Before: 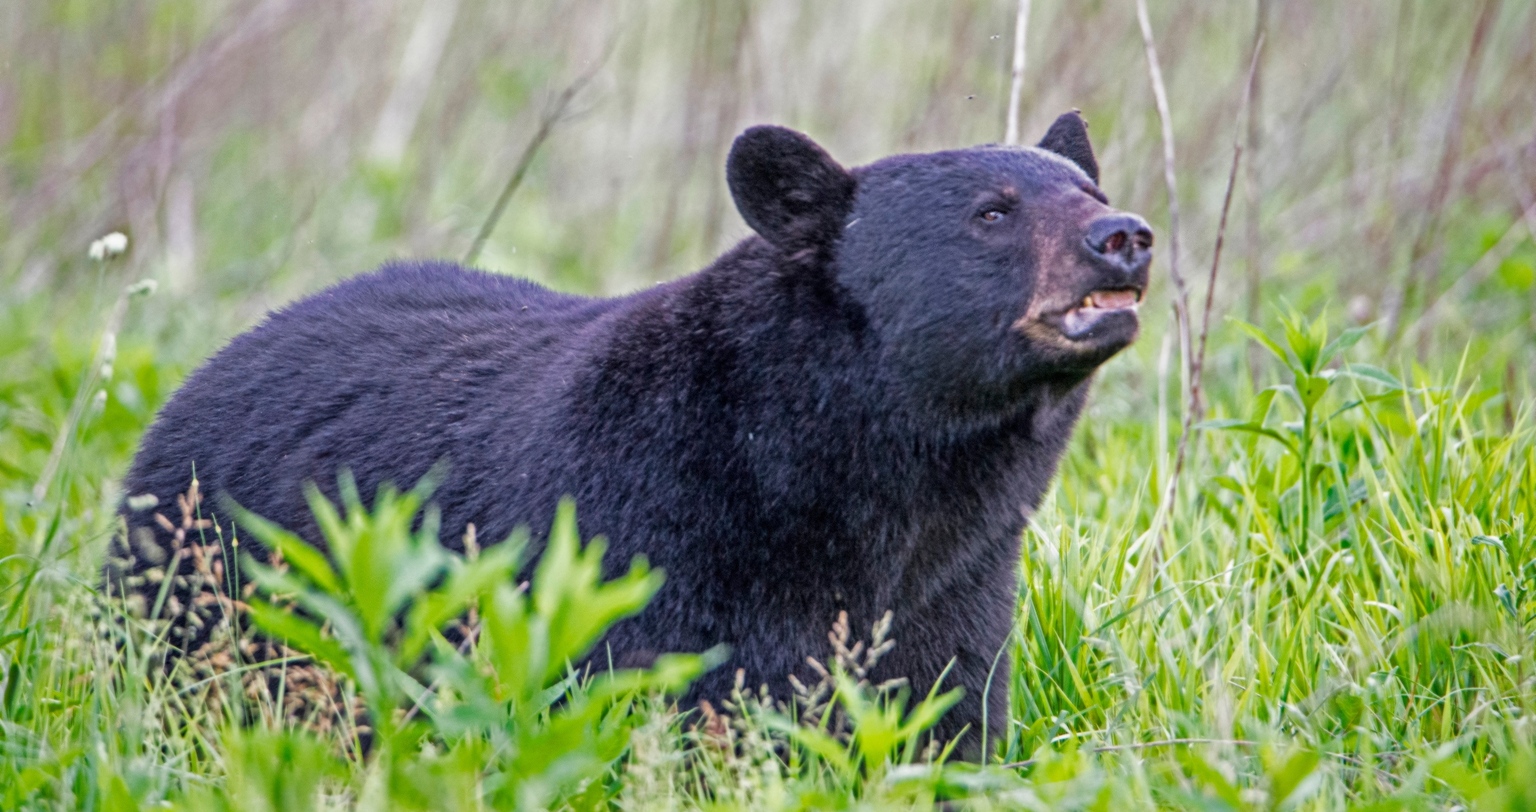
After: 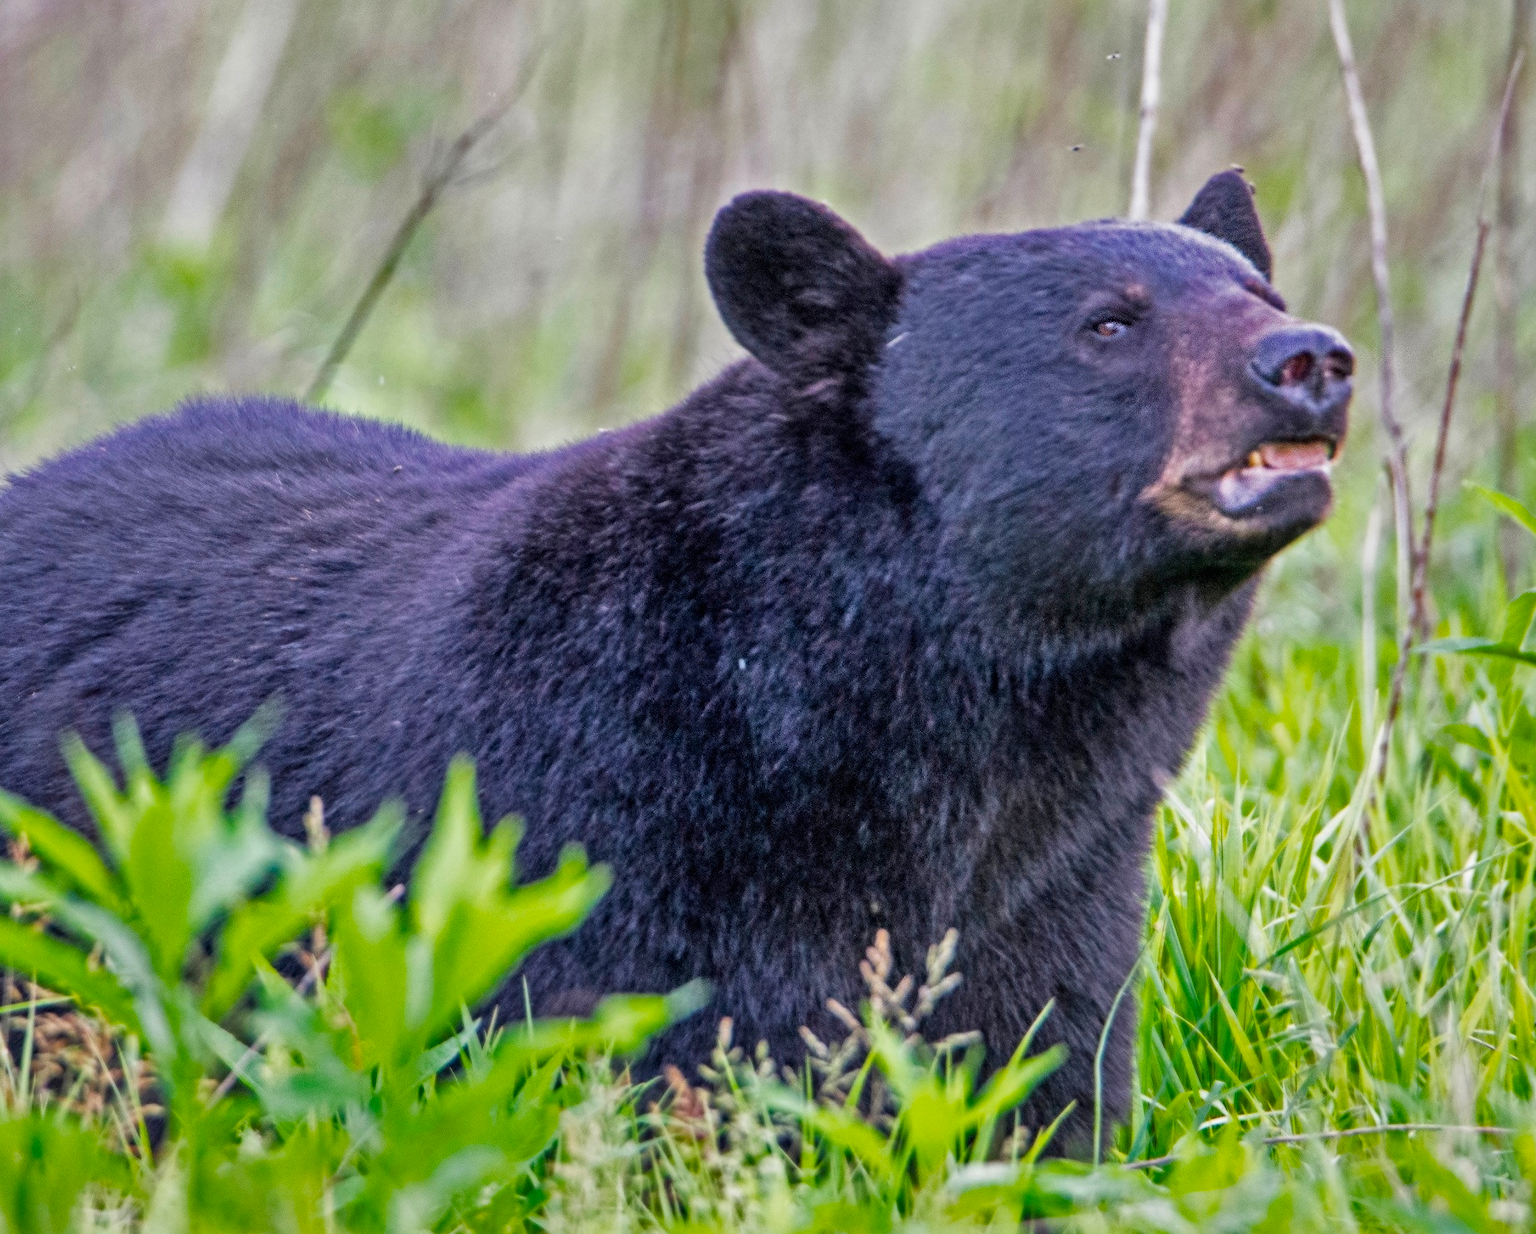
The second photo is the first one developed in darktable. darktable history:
color balance rgb: perceptual saturation grading › global saturation 25.187%
shadows and highlights: shadows 43.8, white point adjustment -1.63, soften with gaussian
sharpen: amount 0.208
crop: left 17.156%, right 16.824%
